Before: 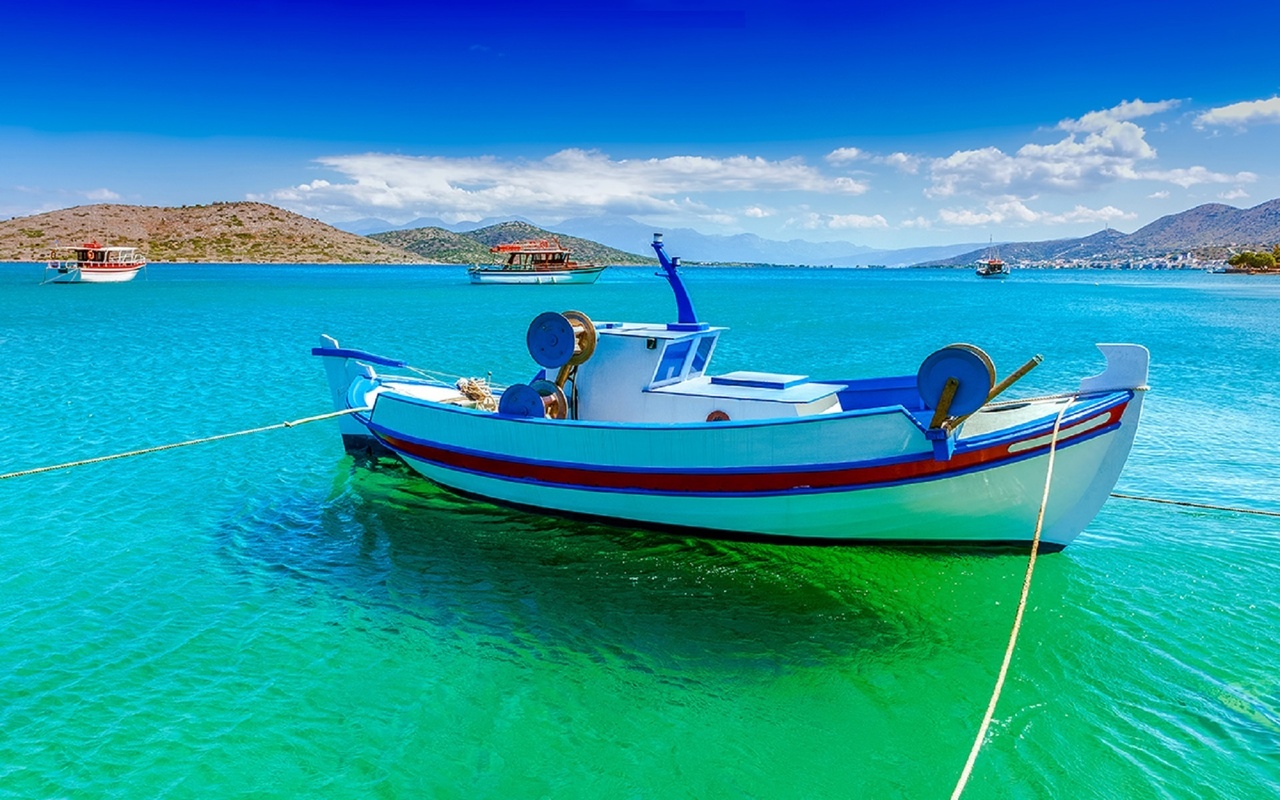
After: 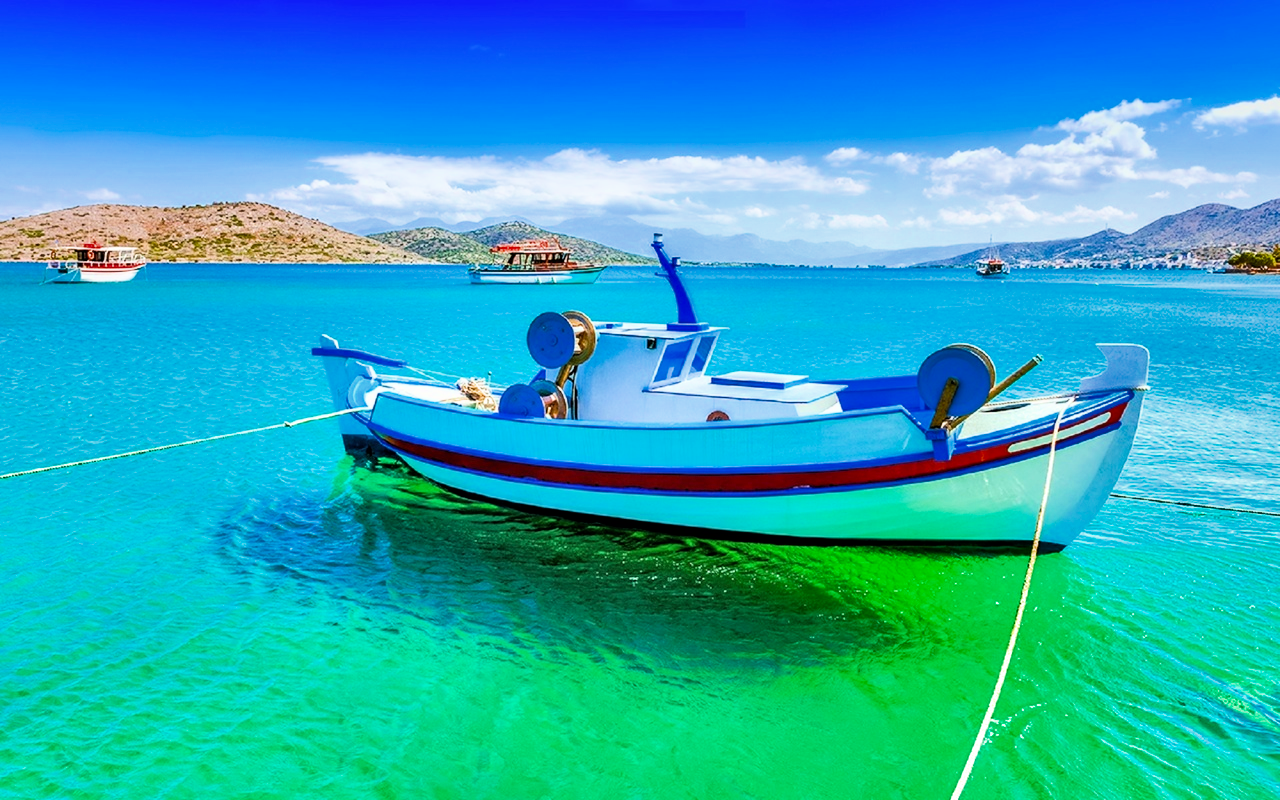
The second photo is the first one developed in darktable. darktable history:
shadows and highlights: radius 103.13, shadows 50.37, highlights -64.85, soften with gaussian
exposure: black level correction 0, exposure 1.199 EV, compensate highlight preservation false
filmic rgb: black relative exposure -5.04 EV, white relative exposure 4 EV, hardness 2.88, contrast 1.204, color science v6 (2022)
